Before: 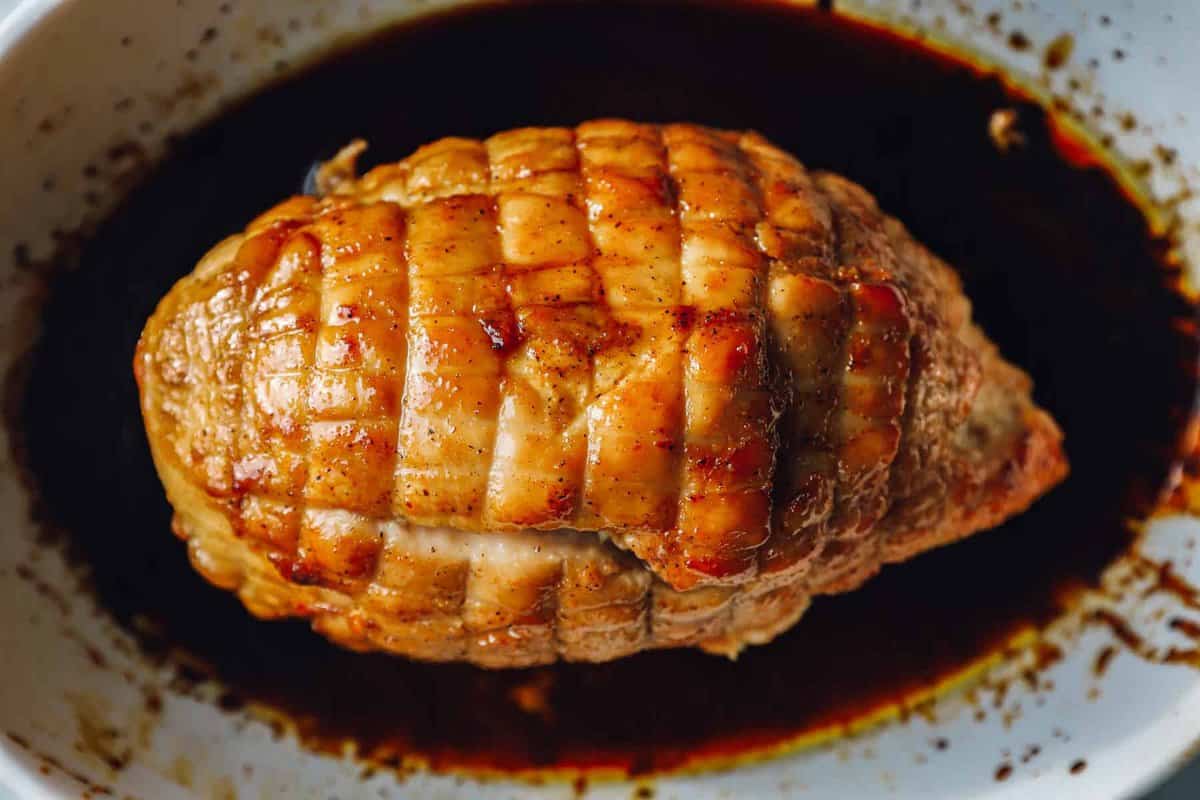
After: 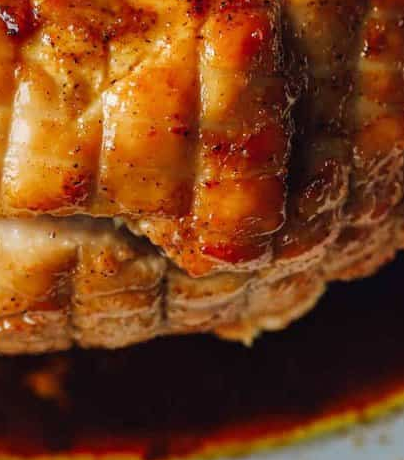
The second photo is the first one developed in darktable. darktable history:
crop: left 40.417%, top 39.255%, right 25.861%, bottom 3.16%
